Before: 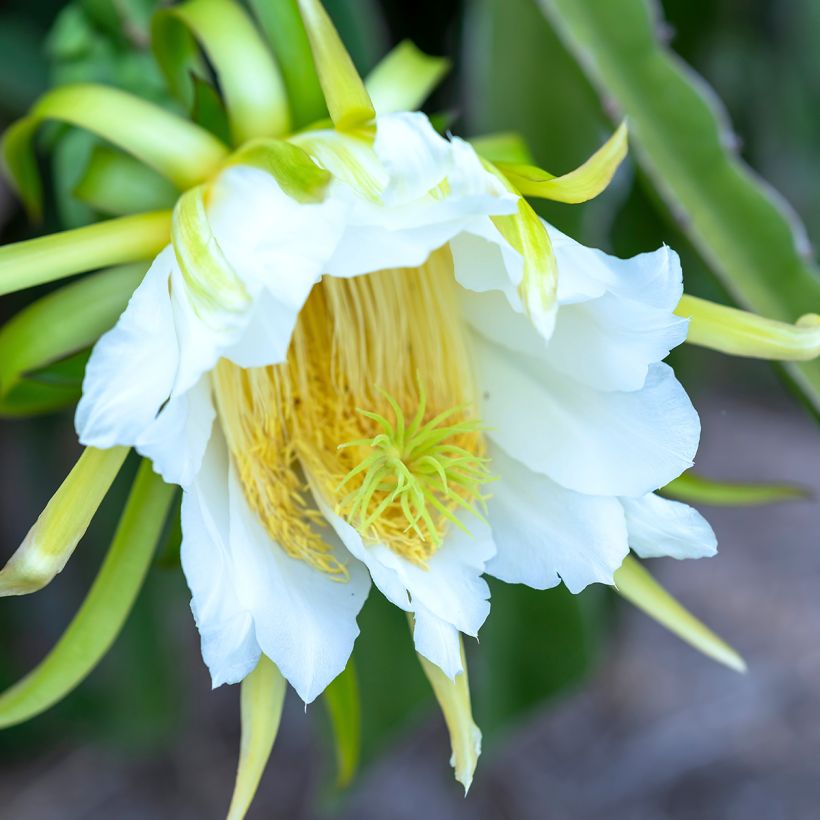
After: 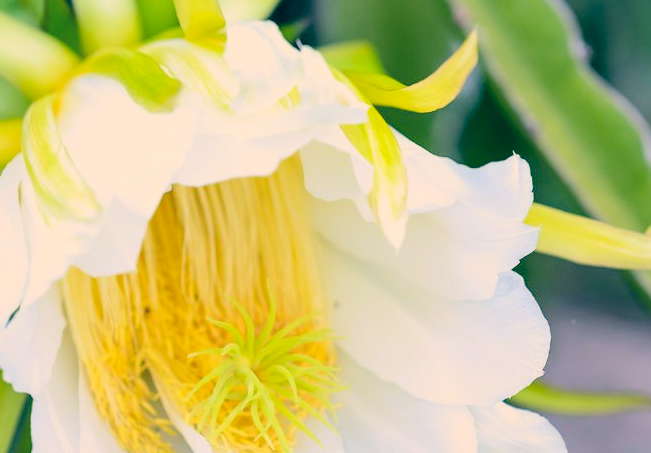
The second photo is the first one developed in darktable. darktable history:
contrast brightness saturation: brightness 0.12
color balance rgb: power › hue 330.24°, highlights gain › chroma 2.071%, highlights gain › hue 46.28°, global offset › luminance -0.311%, global offset › chroma 0.107%, global offset › hue 168.1°, perceptual saturation grading › global saturation 0.991%, perceptual brilliance grading › mid-tones 10.003%, perceptual brilliance grading › shadows 15.06%, contrast -20.455%
tone curve: curves: ch0 [(0.016, 0.011) (0.21, 0.113) (0.515, 0.476) (0.78, 0.795) (1, 0.981)], color space Lab, linked channels, preserve colors none
crop: left 18.364%, top 11.119%, right 2.227%, bottom 33.635%
color correction: highlights a* 10.32, highlights b* 14.74, shadows a* -9.61, shadows b* -14.83
shadows and highlights: shadows 61.92, white point adjustment 0.519, highlights -34.3, compress 83.69%
tone equalizer: -8 EV -0.443 EV, -7 EV -0.418 EV, -6 EV -0.326 EV, -5 EV -0.236 EV, -3 EV 0.247 EV, -2 EV 0.317 EV, -1 EV 0.408 EV, +0 EV 0.439 EV, edges refinement/feathering 500, mask exposure compensation -1.57 EV, preserve details no
